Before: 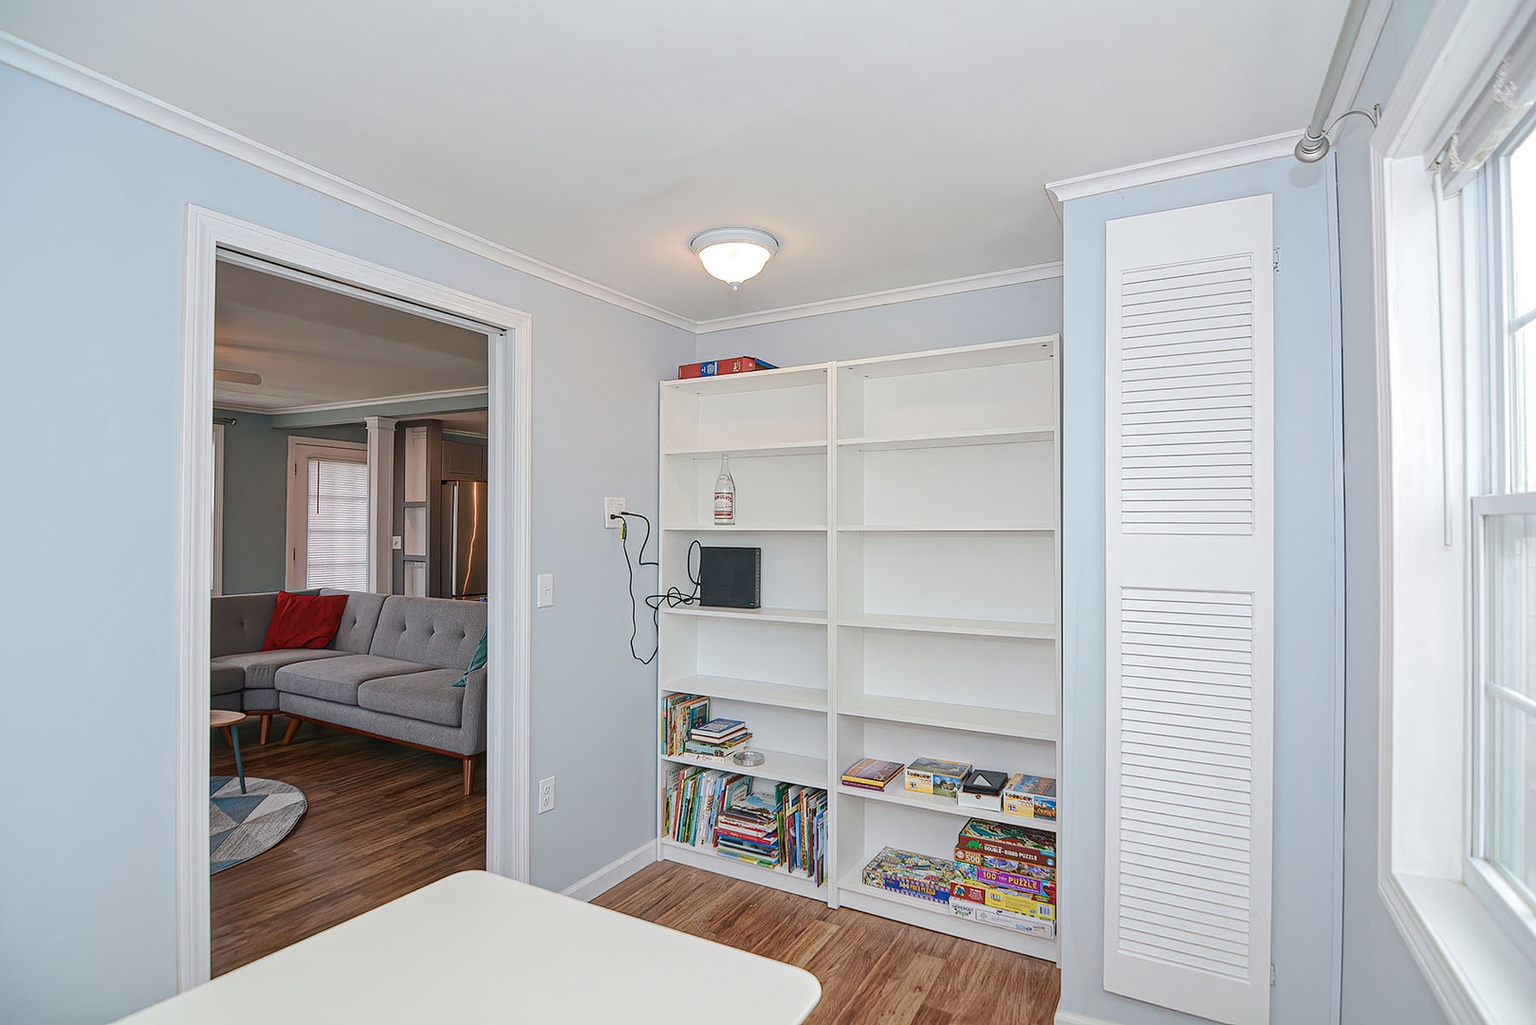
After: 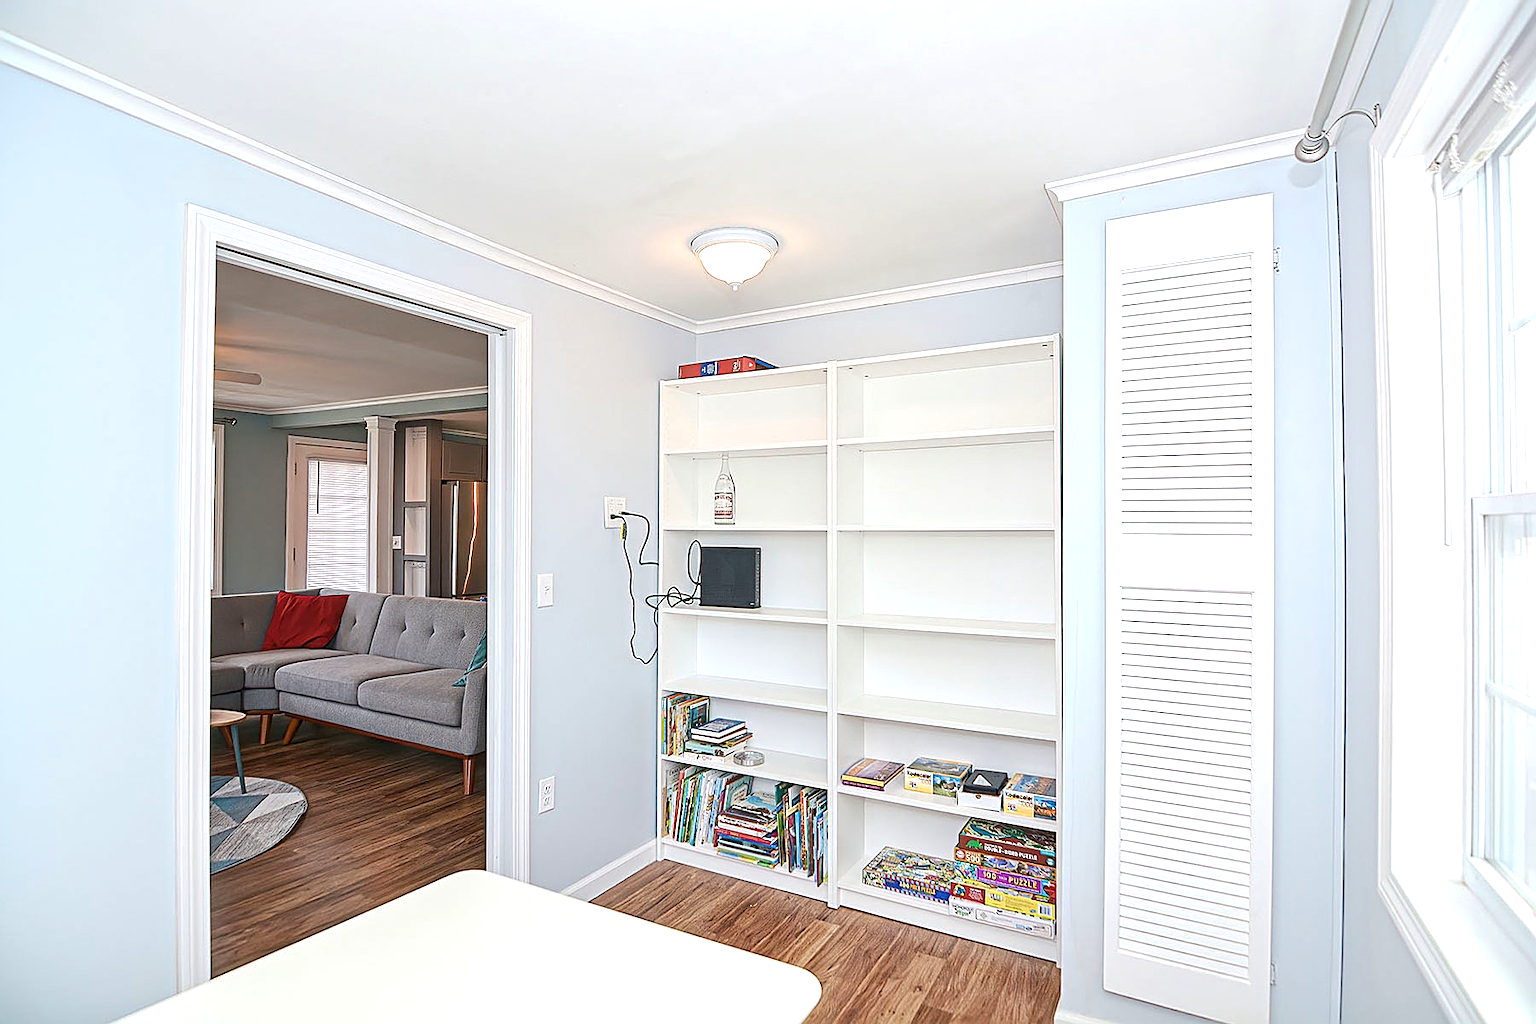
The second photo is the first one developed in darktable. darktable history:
sharpen: on, module defaults
exposure: exposure 0.651 EV, compensate highlight preservation false
